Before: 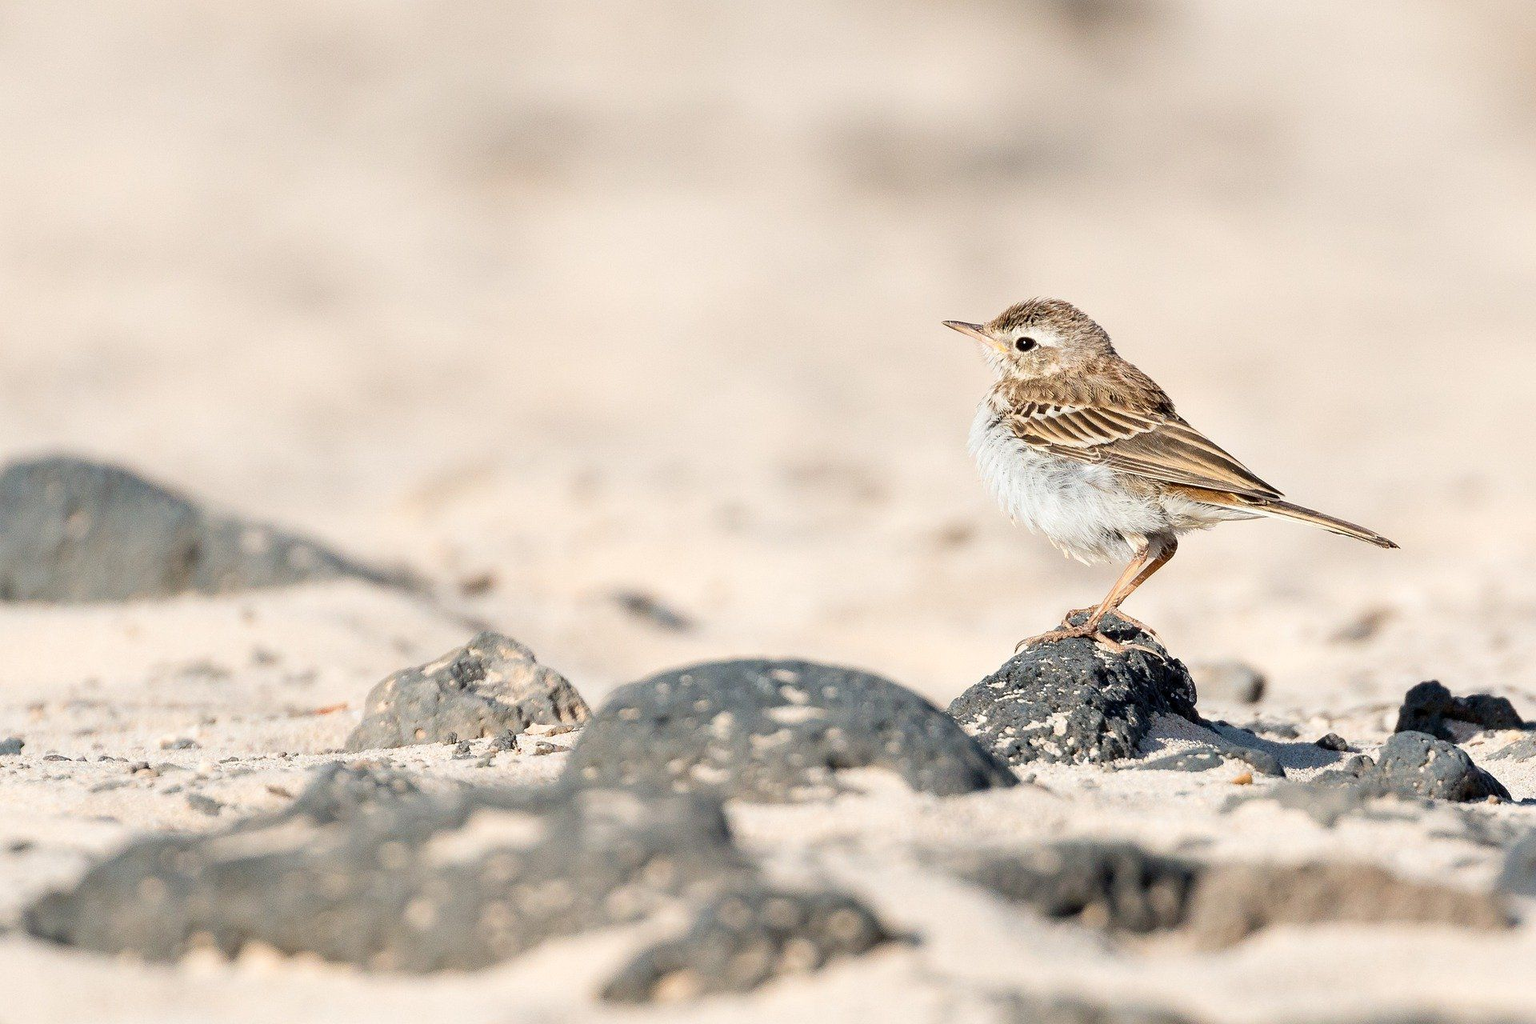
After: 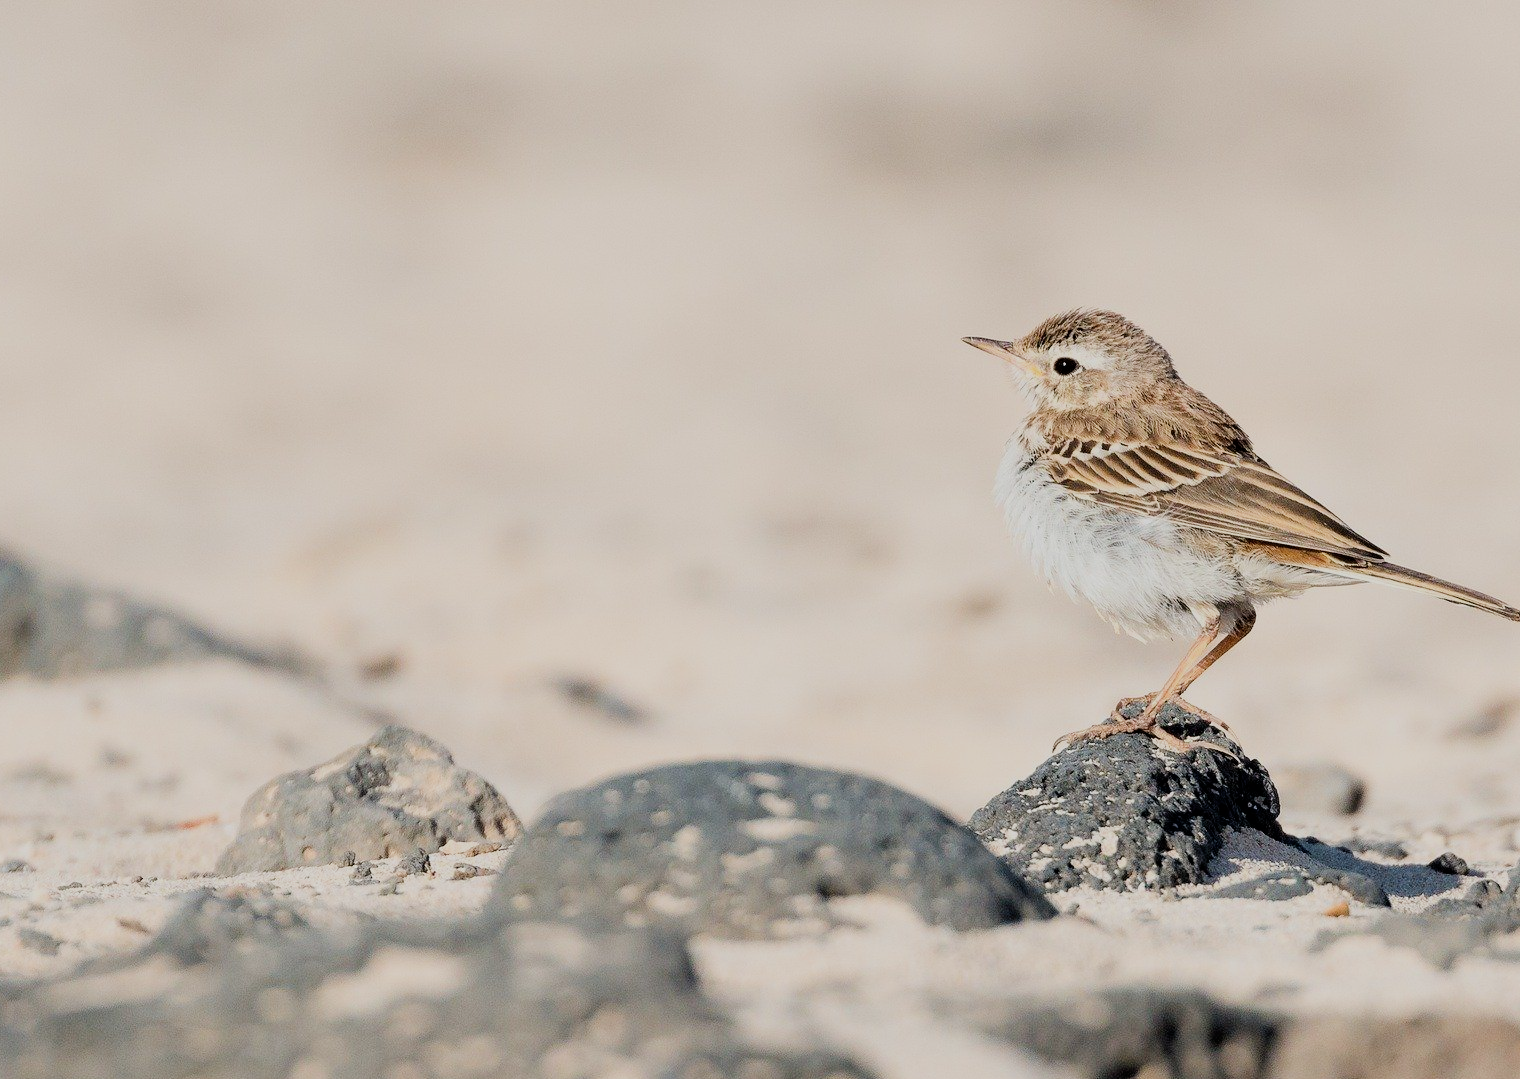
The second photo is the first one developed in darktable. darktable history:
crop: left 11.262%, top 5.075%, right 9.557%, bottom 10.595%
filmic rgb: black relative exposure -7.65 EV, white relative exposure 4.56 EV, threshold 3 EV, hardness 3.61, enable highlight reconstruction true
